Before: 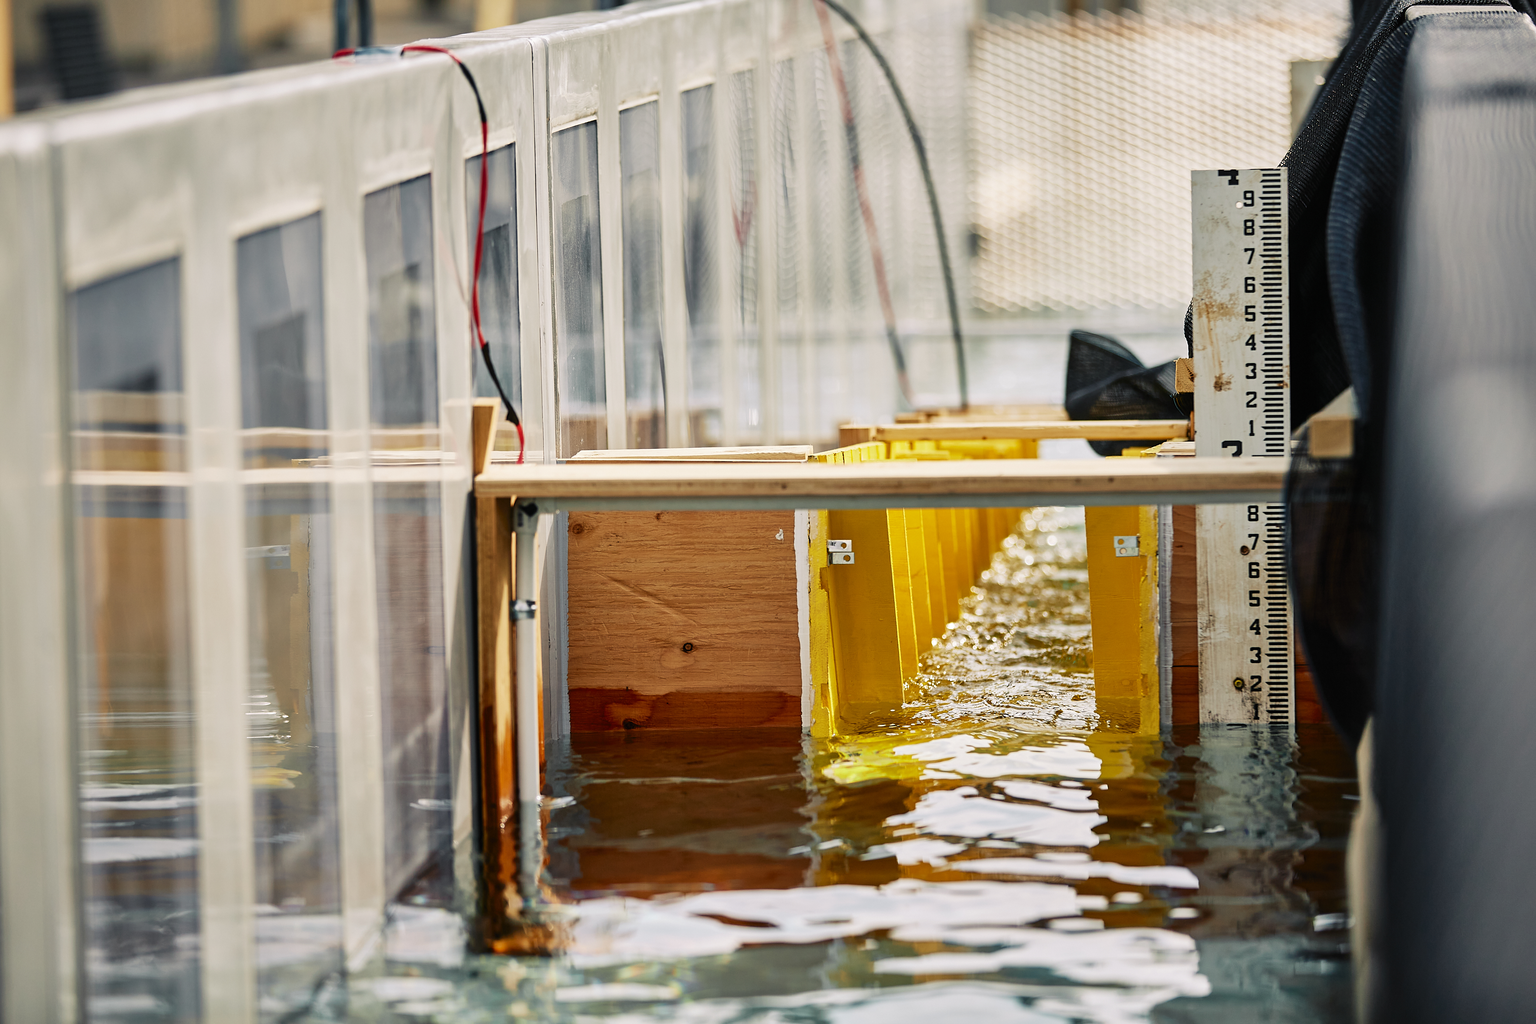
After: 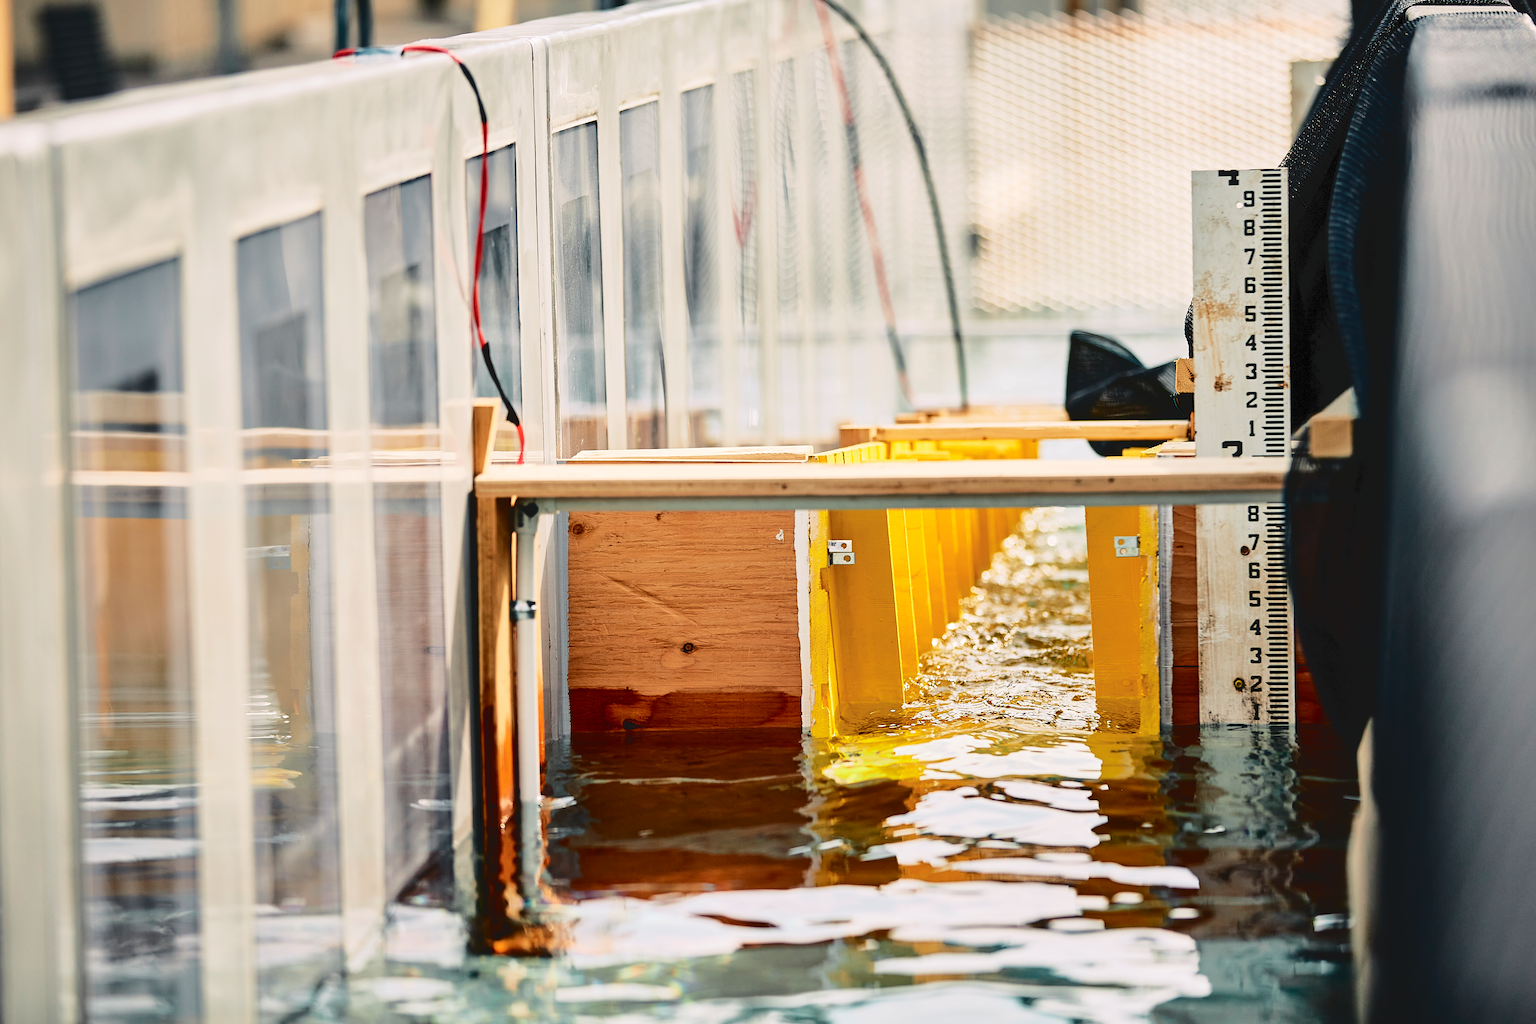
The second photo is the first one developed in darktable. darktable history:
tone curve: curves: ch0 [(0, 0) (0.003, 0.085) (0.011, 0.086) (0.025, 0.086) (0.044, 0.088) (0.069, 0.093) (0.1, 0.102) (0.136, 0.12) (0.177, 0.157) (0.224, 0.203) (0.277, 0.277) (0.335, 0.36) (0.399, 0.463) (0.468, 0.559) (0.543, 0.626) (0.623, 0.703) (0.709, 0.789) (0.801, 0.869) (0.898, 0.927) (1, 1)], color space Lab, independent channels, preserve colors none
levels: levels [0.016, 0.5, 0.996]
